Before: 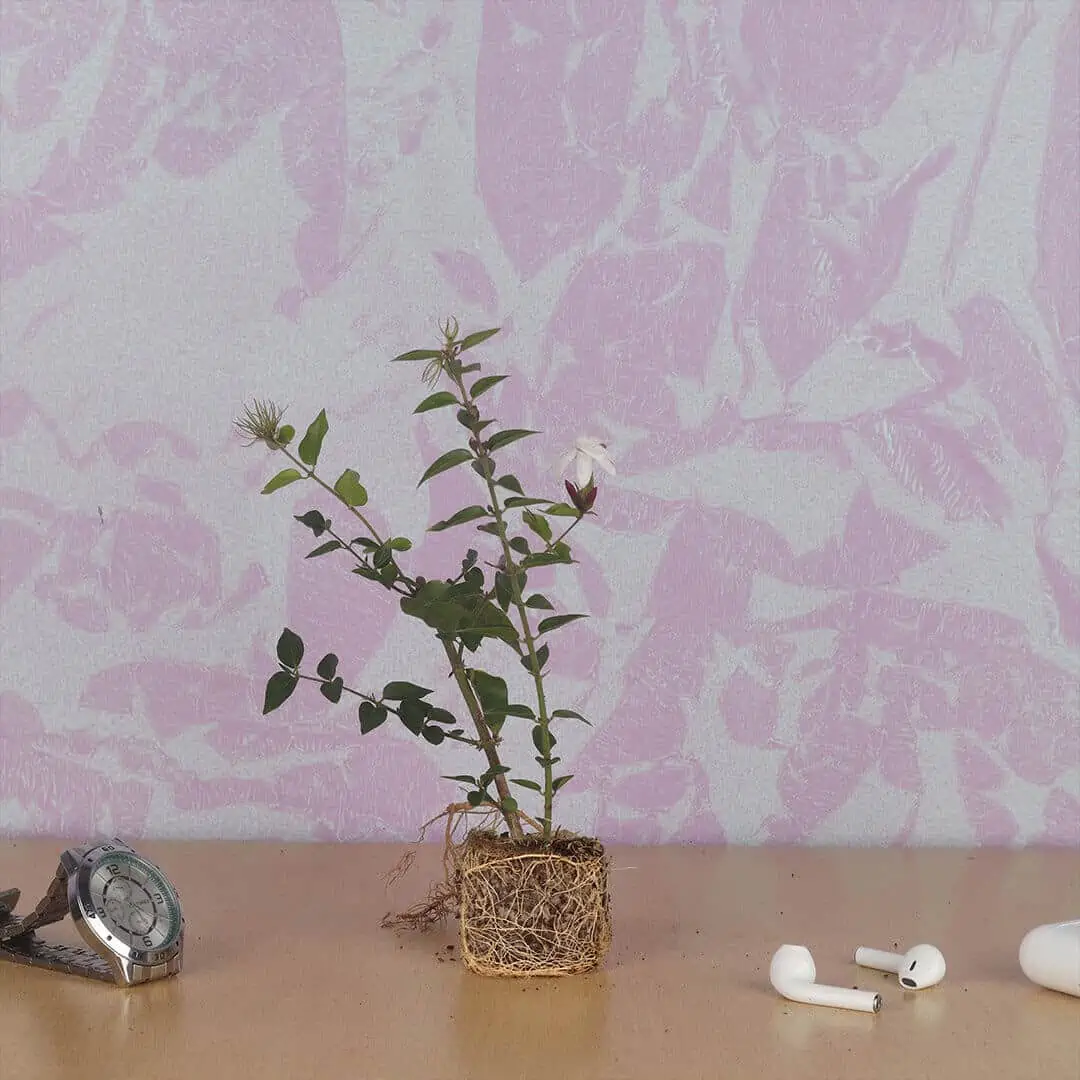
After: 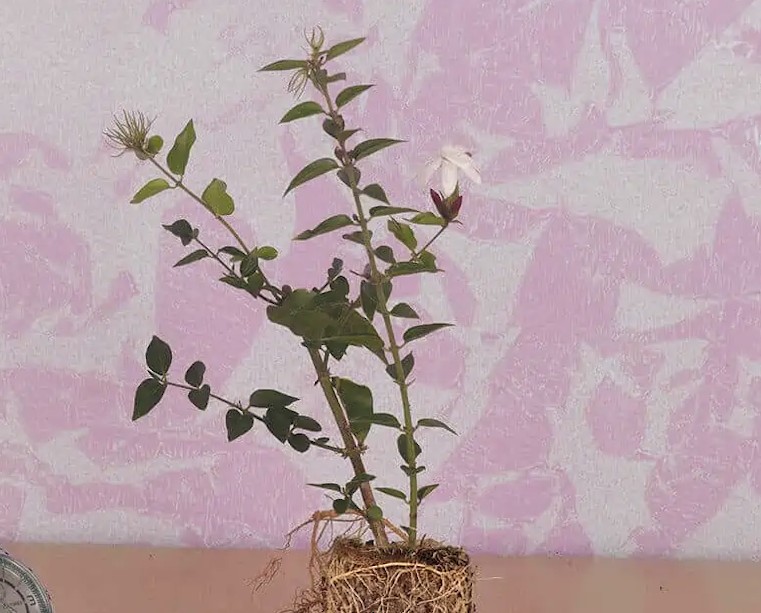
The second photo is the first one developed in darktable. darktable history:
crop: left 11.123%, top 27.61%, right 18.3%, bottom 17.034%
exposure: exposure 0.2 EV, compensate highlight preservation false
rotate and perspective: lens shift (horizontal) -0.055, automatic cropping off
color balance: lift [0.998, 0.998, 1.001, 1.002], gamma [0.995, 1.025, 0.992, 0.975], gain [0.995, 1.02, 0.997, 0.98]
